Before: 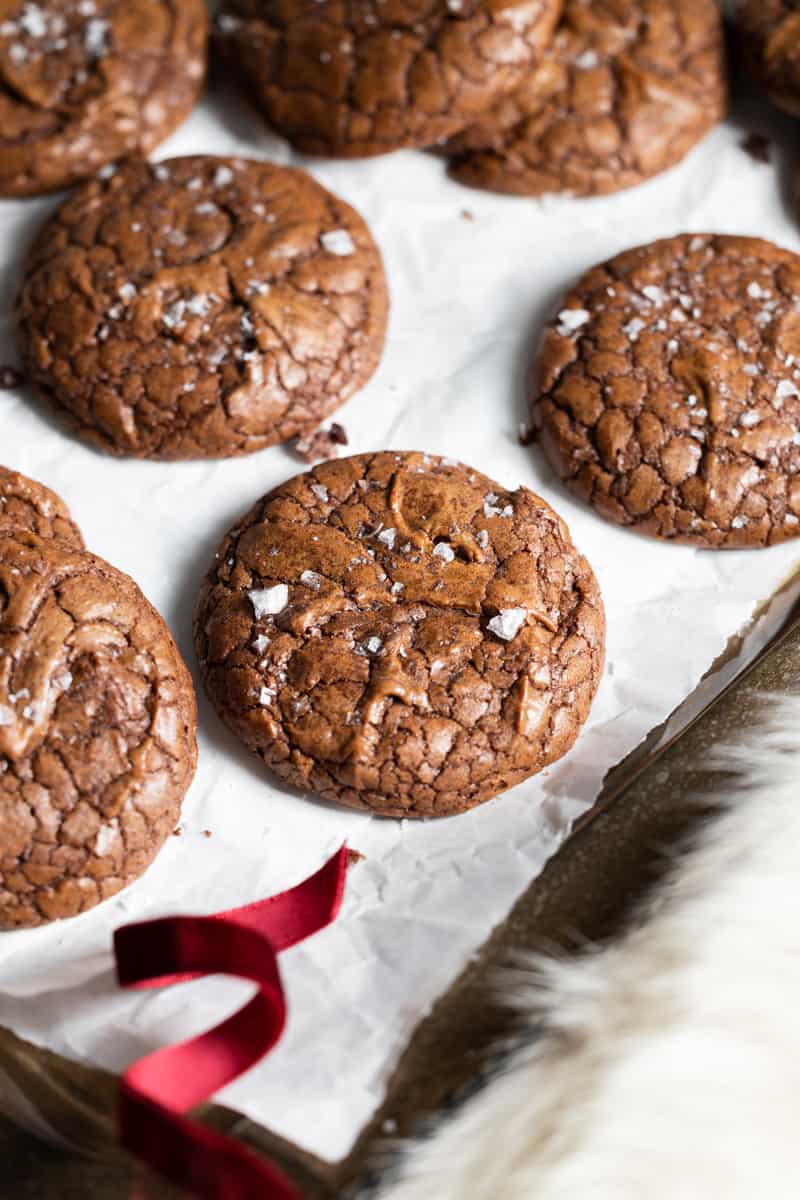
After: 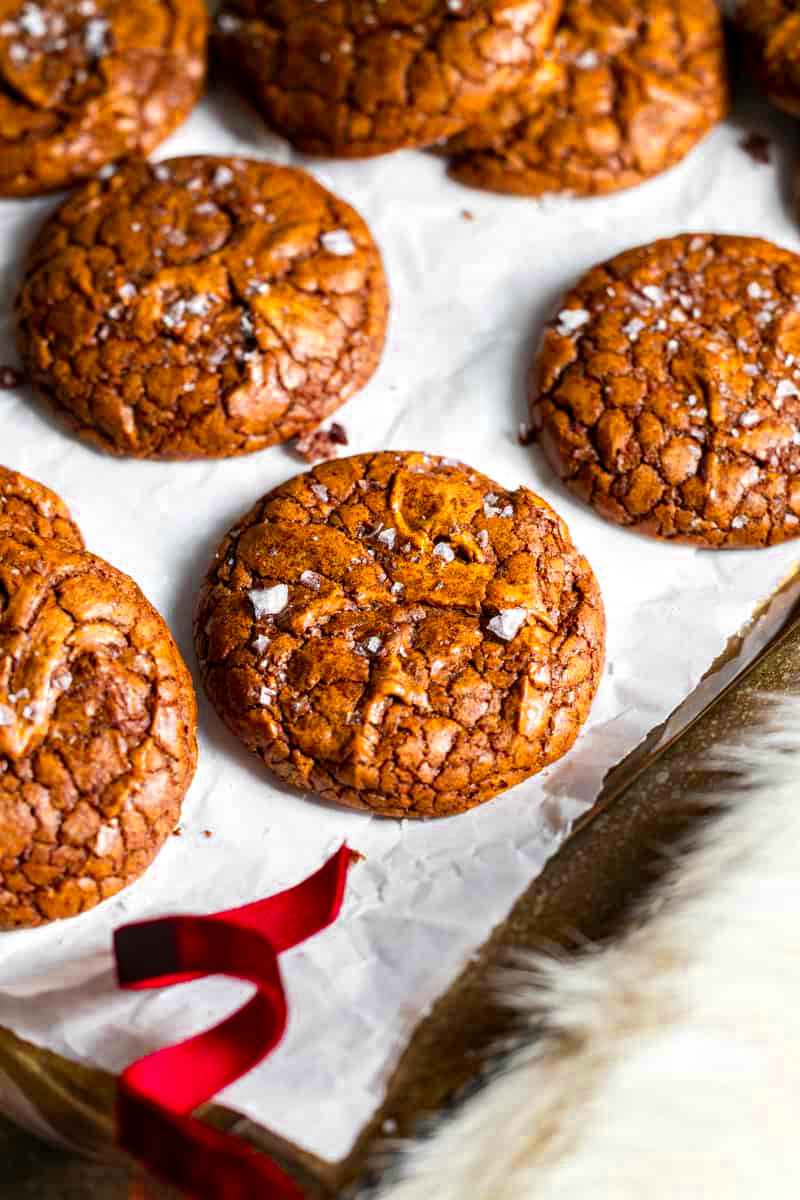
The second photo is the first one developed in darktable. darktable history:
local contrast: detail 130%
color balance rgb: linear chroma grading › global chroma 15%, perceptual saturation grading › global saturation 30%
color zones: curves: ch0 [(0.004, 0.305) (0.261, 0.623) (0.389, 0.399) (0.708, 0.571) (0.947, 0.34)]; ch1 [(0.025, 0.645) (0.229, 0.584) (0.326, 0.551) (0.484, 0.262) (0.757, 0.643)]
